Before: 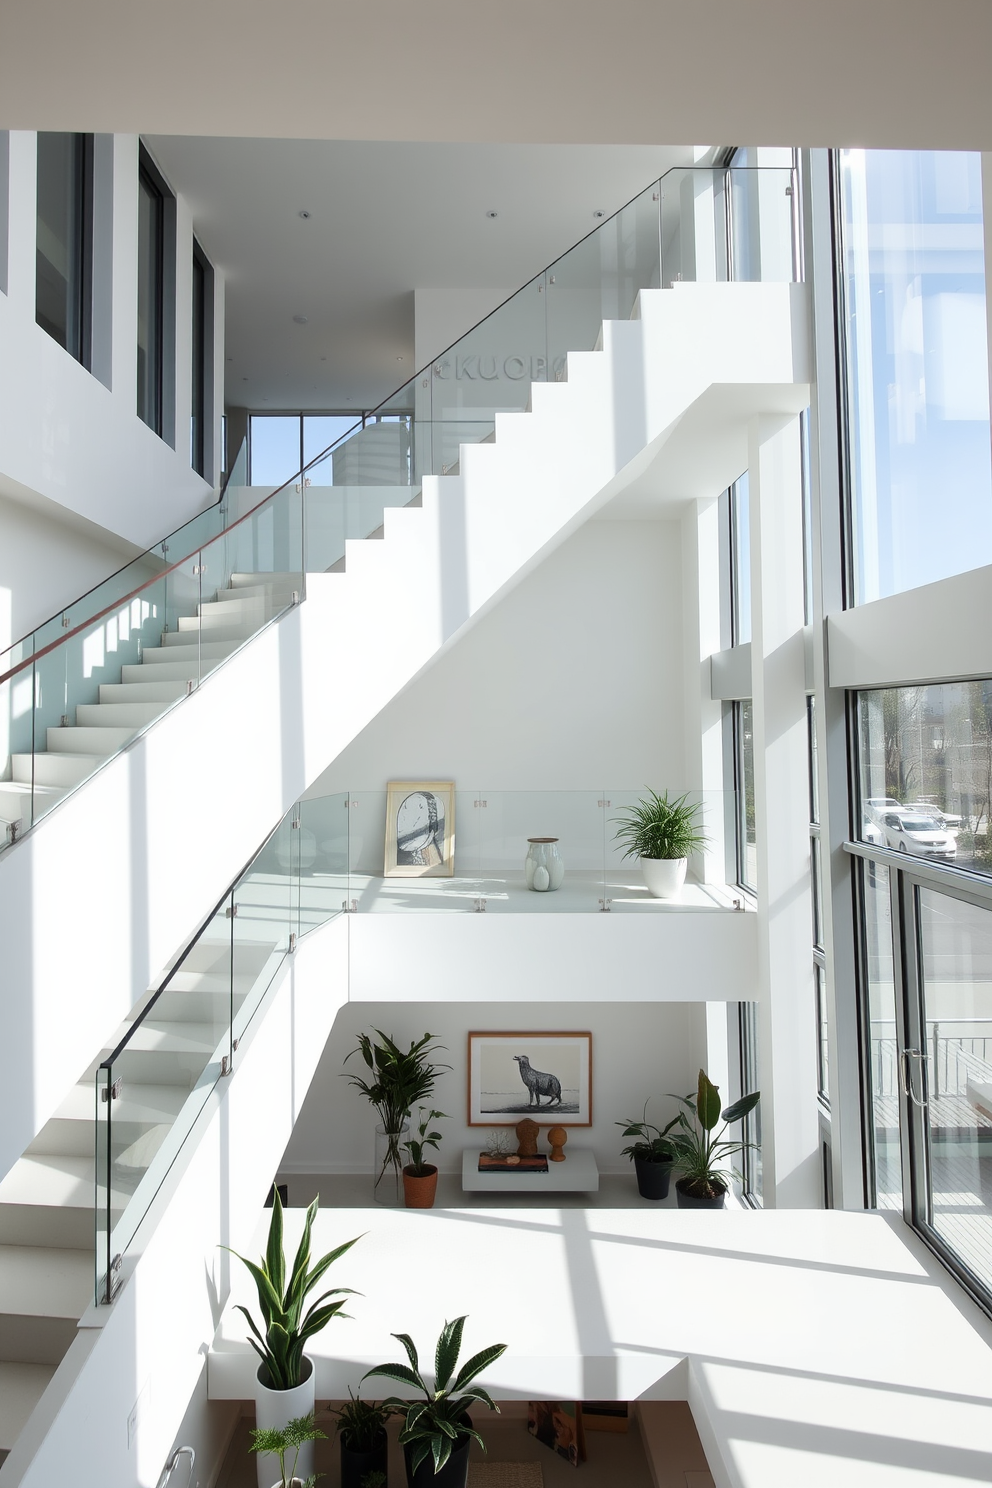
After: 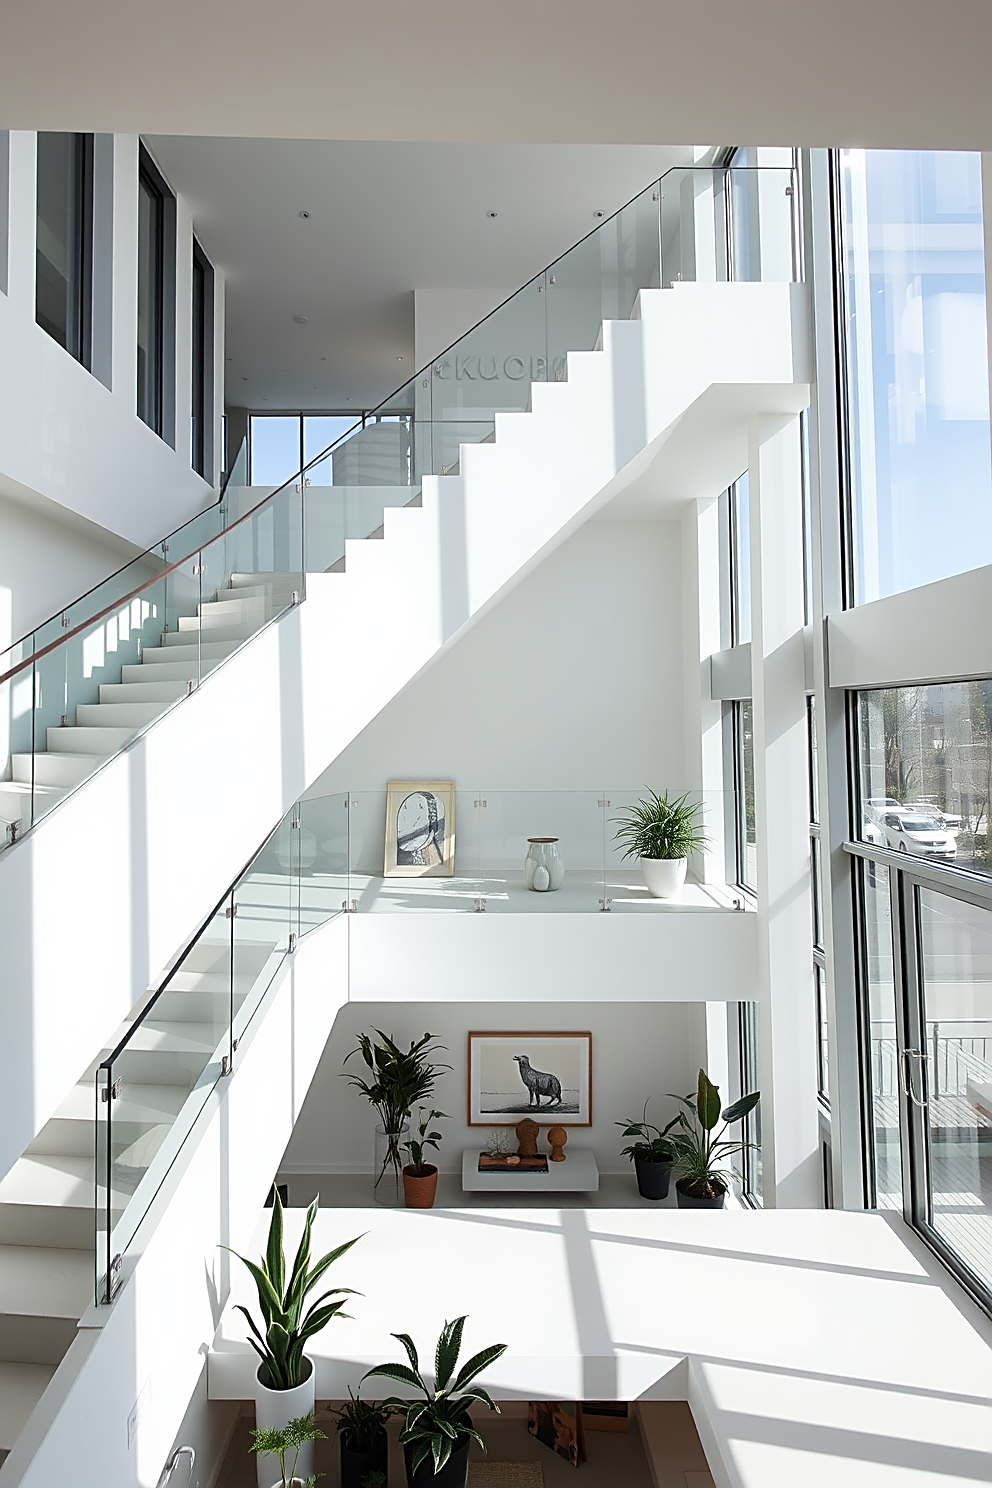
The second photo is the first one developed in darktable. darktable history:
sharpen: amount 0.889
